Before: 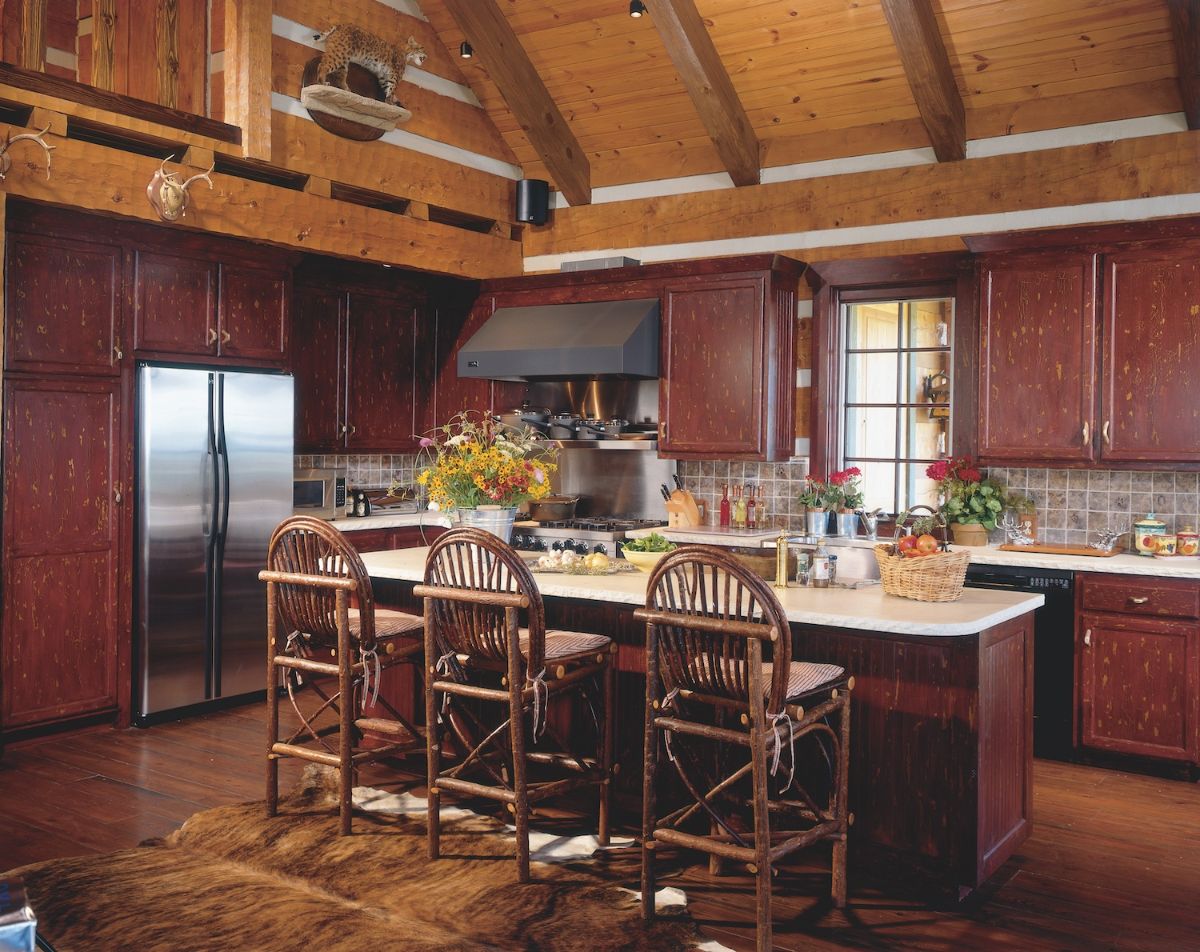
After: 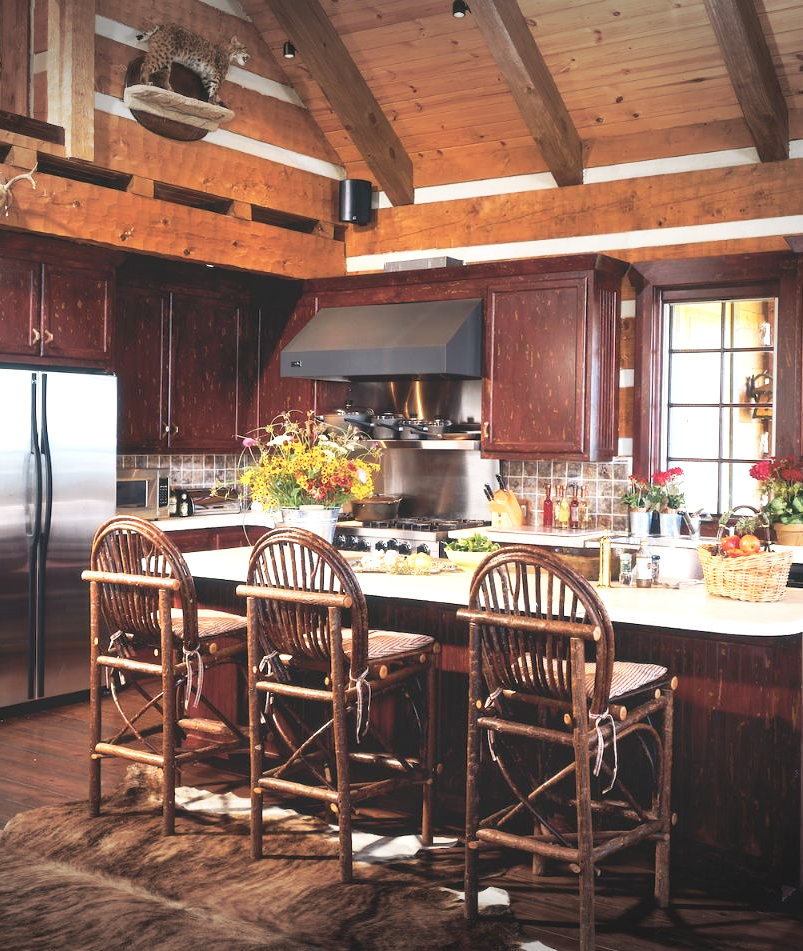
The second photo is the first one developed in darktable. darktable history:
exposure: exposure 0.751 EV, compensate highlight preservation false
base curve: curves: ch0 [(0, 0) (0.257, 0.25) (0.482, 0.586) (0.757, 0.871) (1, 1)], preserve colors none
vignetting: fall-off start 100.17%, width/height ratio 1.324
color correction: highlights b* 0.008, saturation 0.854
crop and rotate: left 14.82%, right 18.26%
